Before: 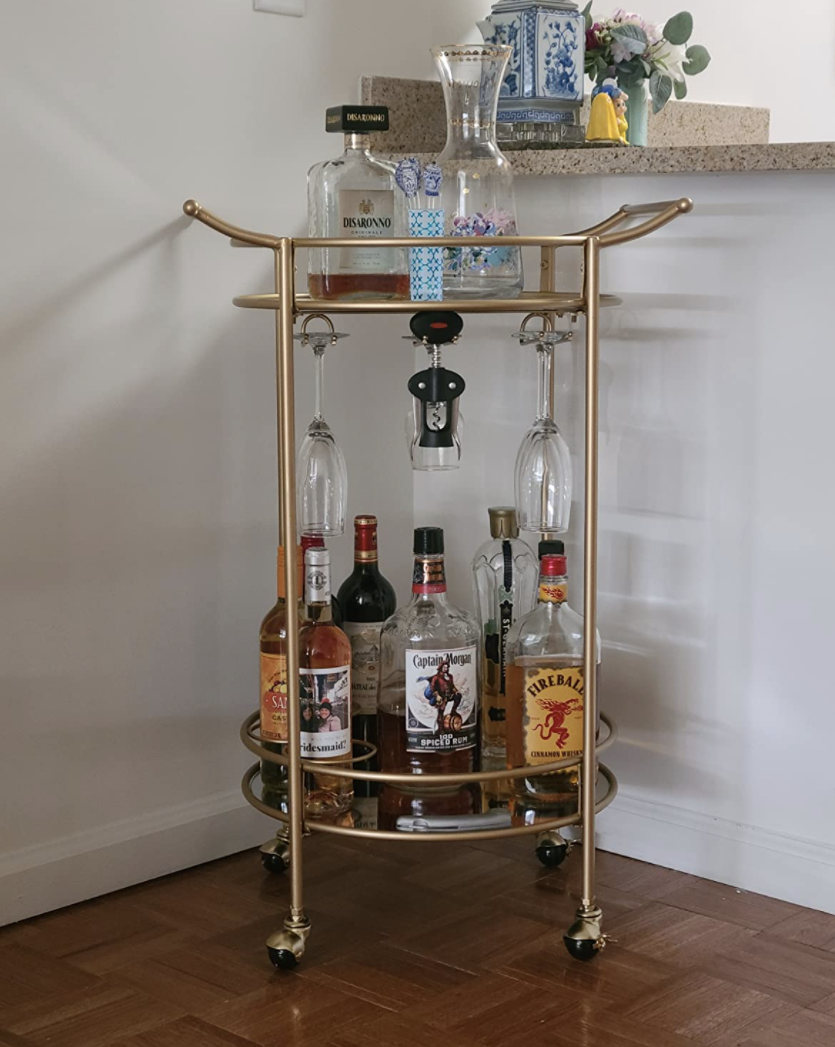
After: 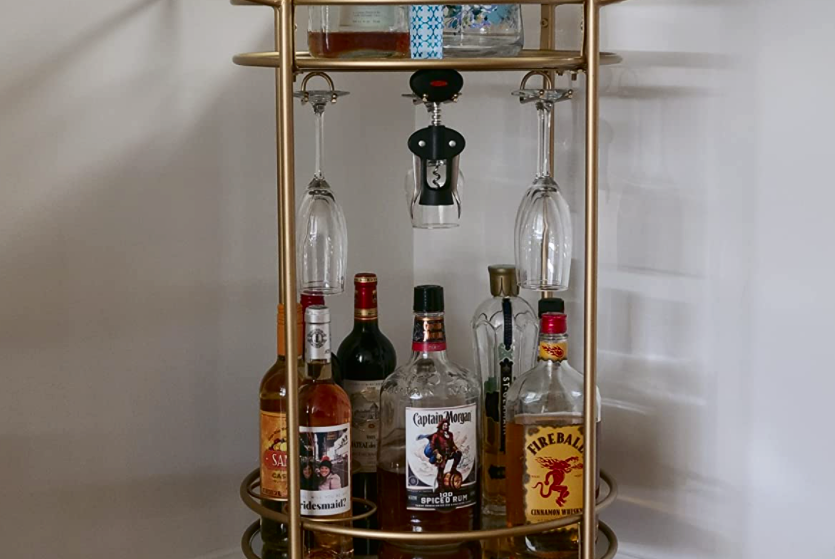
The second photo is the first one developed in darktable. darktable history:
crop and rotate: top 23.178%, bottom 23.348%
contrast brightness saturation: contrast 0.124, brightness -0.123, saturation 0.199
base curve: curves: ch0 [(0, 0) (0.472, 0.508) (1, 1)], preserve colors none
